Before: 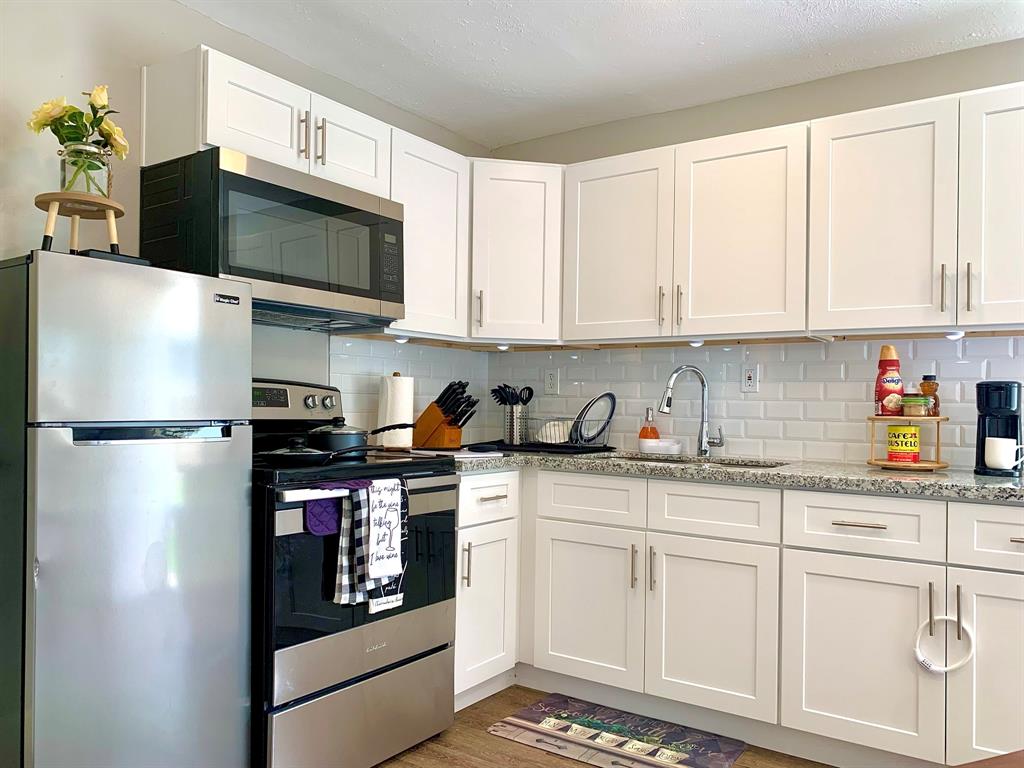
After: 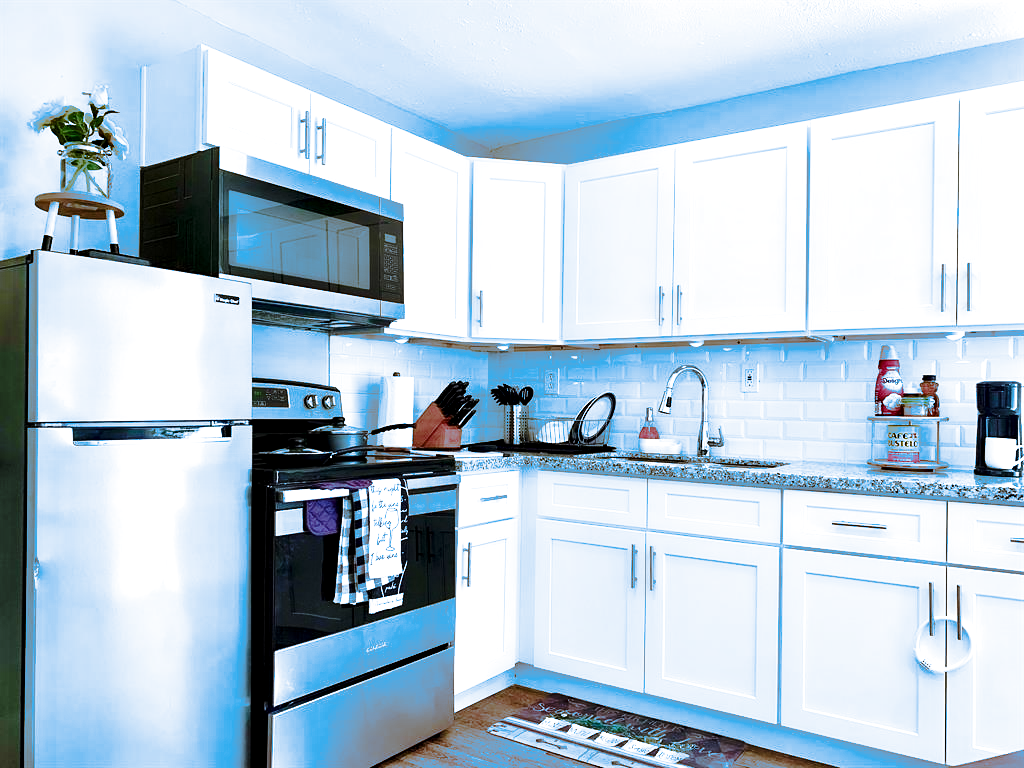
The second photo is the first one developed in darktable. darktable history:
contrast equalizer: y [[0.514, 0.573, 0.581, 0.508, 0.5, 0.5], [0.5 ×6], [0.5 ×6], [0 ×6], [0 ×6]]
split-toning: shadows › hue 220°, shadows › saturation 0.64, highlights › hue 220°, highlights › saturation 0.64, balance 0, compress 5.22%
tone equalizer: -8 EV -0.417 EV, -7 EV -0.389 EV, -6 EV -0.333 EV, -5 EV -0.222 EV, -3 EV 0.222 EV, -2 EV 0.333 EV, -1 EV 0.389 EV, +0 EV 0.417 EV, edges refinement/feathering 500, mask exposure compensation -1.57 EV, preserve details no
base curve: curves: ch0 [(0, 0) (0.028, 0.03) (0.121, 0.232) (0.46, 0.748) (0.859, 0.968) (1, 1)], preserve colors none
